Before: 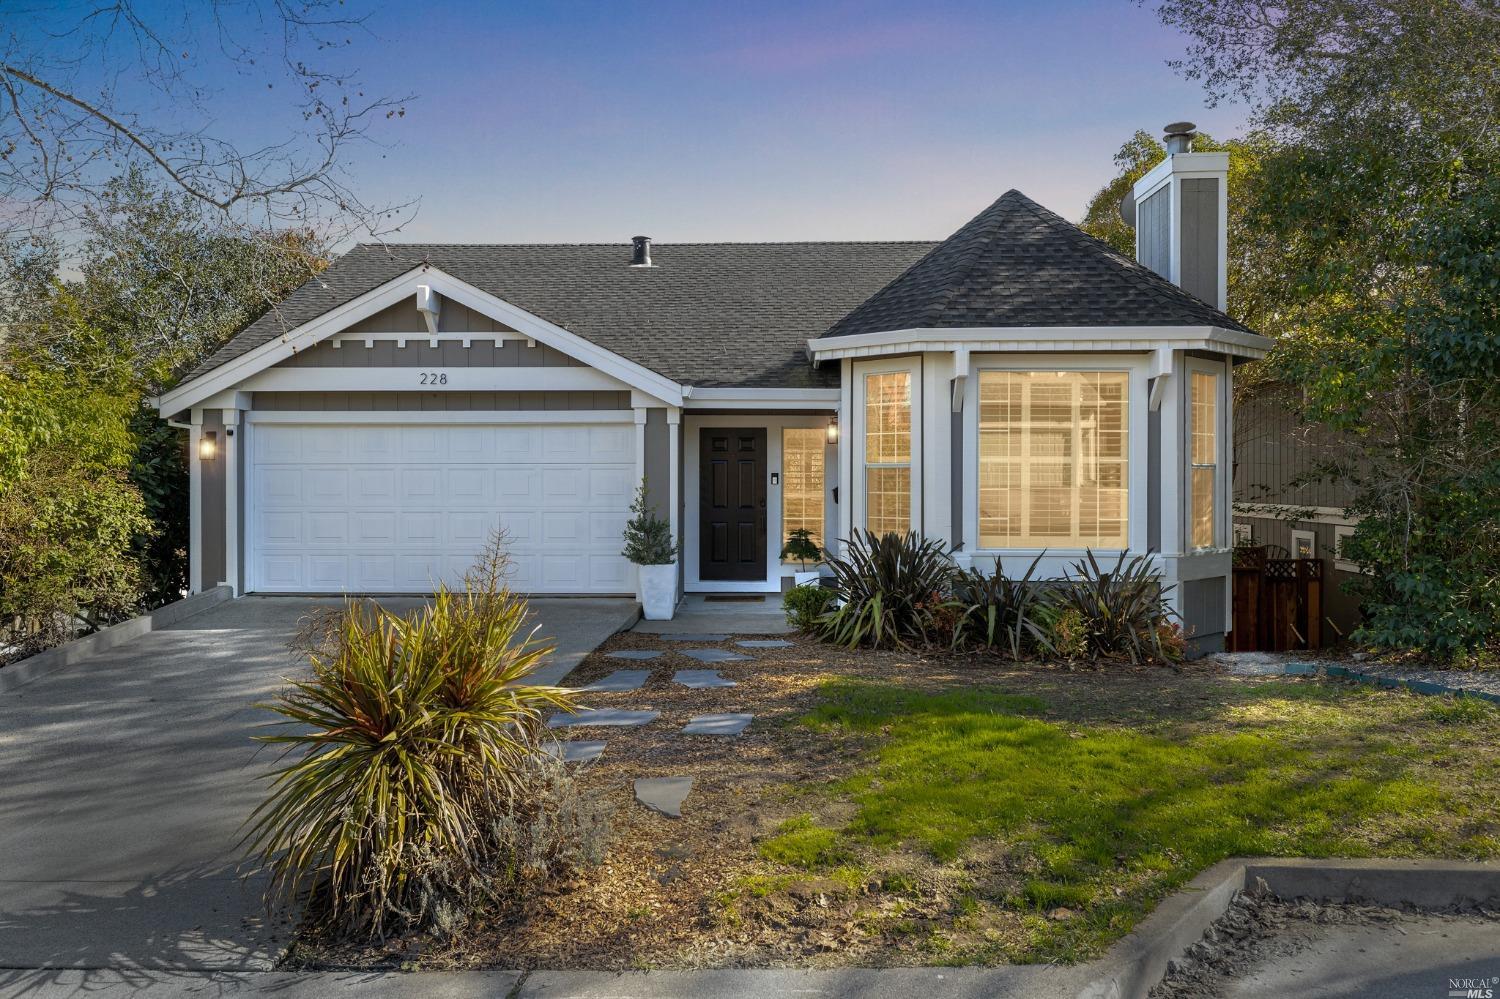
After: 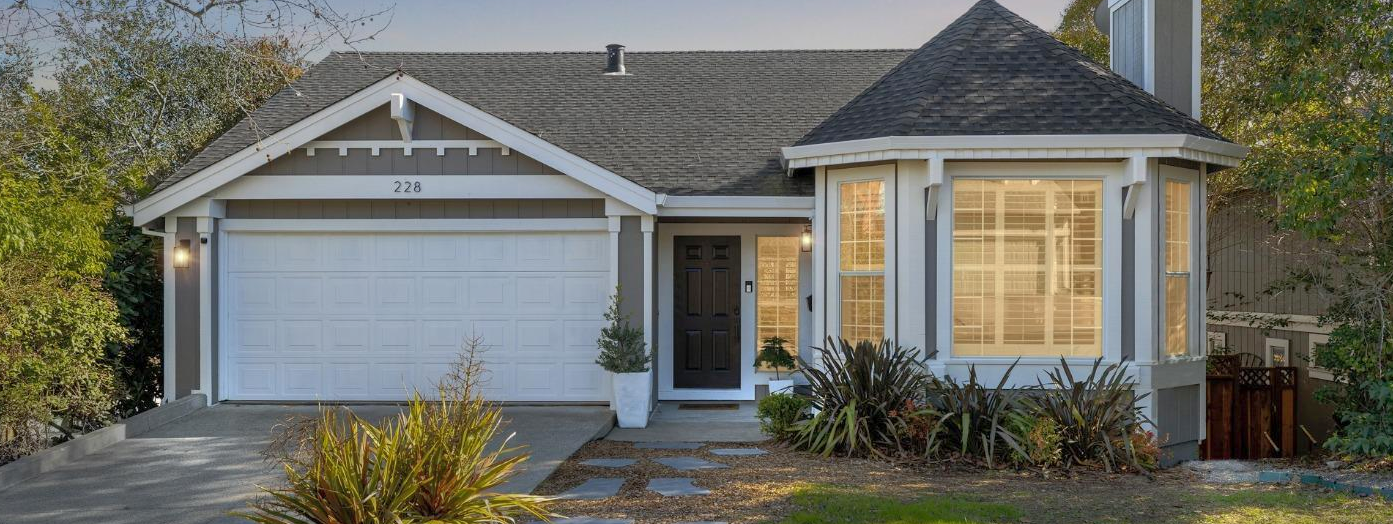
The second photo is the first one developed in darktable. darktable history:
crop: left 1.761%, top 19.319%, right 5.349%, bottom 28.162%
shadows and highlights: on, module defaults
base curve: curves: ch0 [(0, 0) (0.283, 0.295) (1, 1)]
